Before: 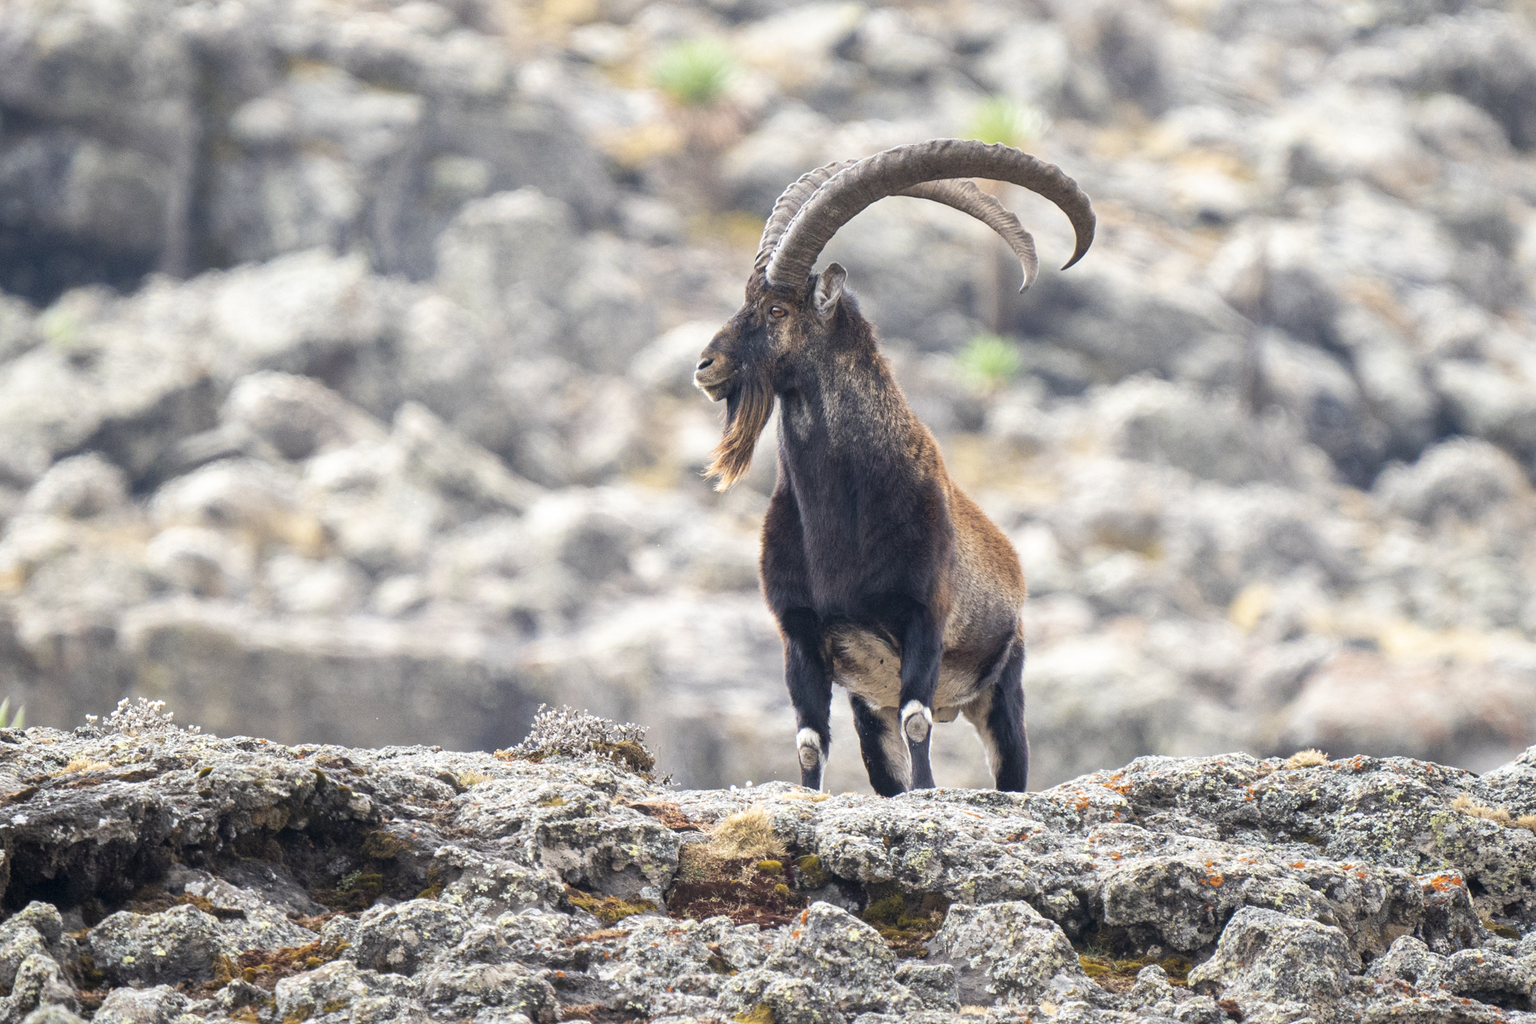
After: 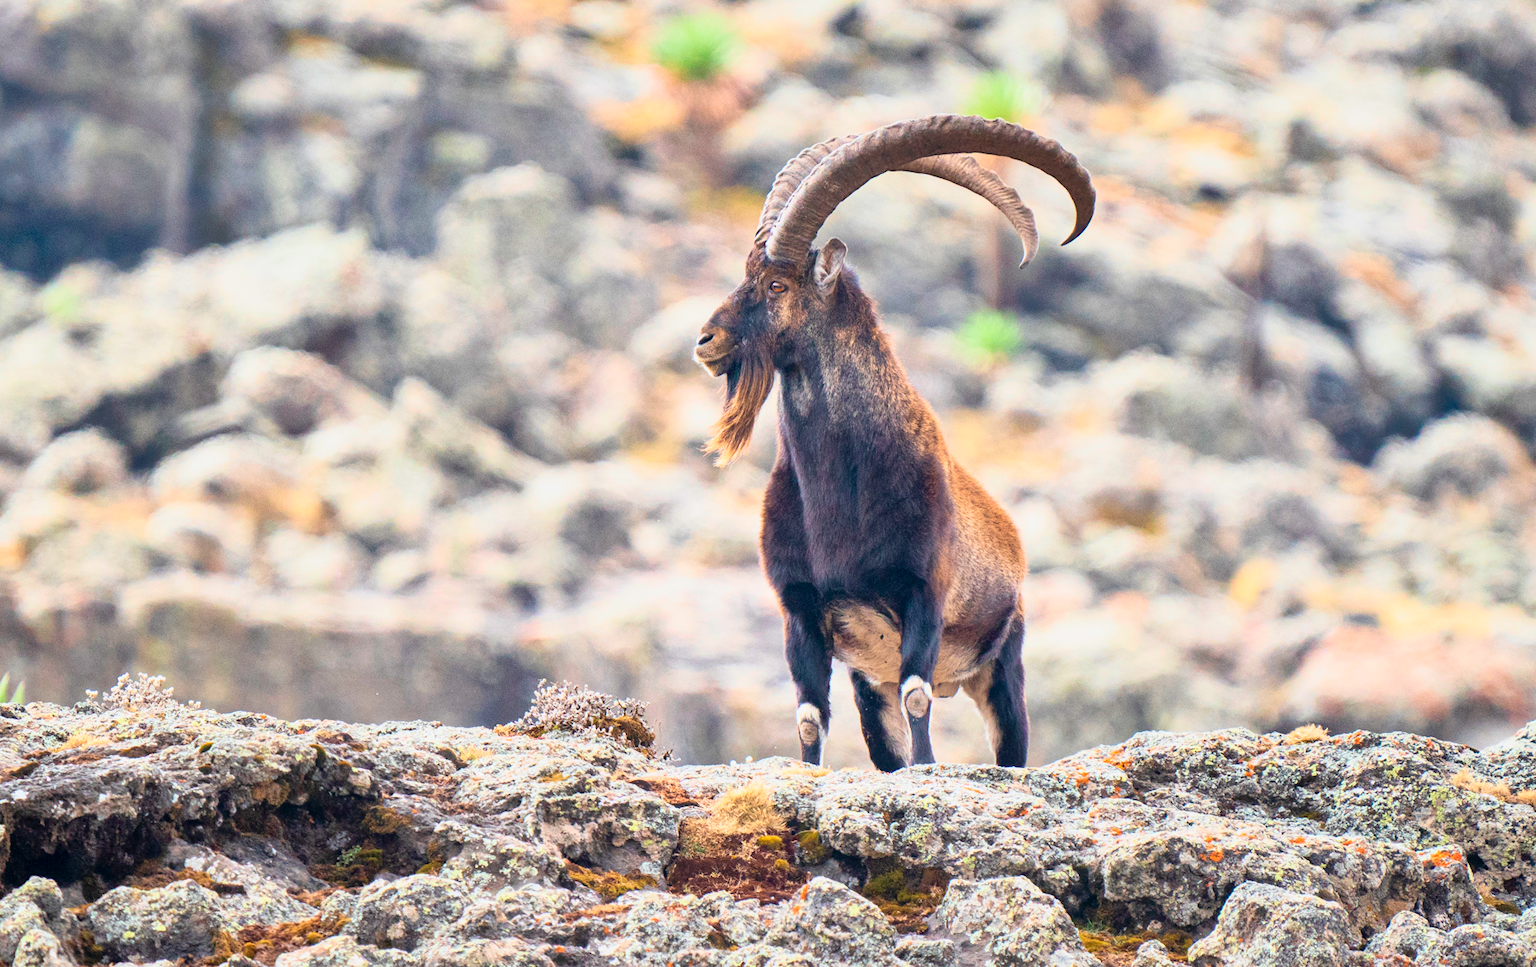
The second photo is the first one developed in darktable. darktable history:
contrast brightness saturation: contrast 0.03, brightness 0.06, saturation 0.13
tone curve: curves: ch0 [(0, 0) (0.091, 0.077) (0.389, 0.458) (0.745, 0.82) (0.844, 0.908) (0.909, 0.942) (1, 0.973)]; ch1 [(0, 0) (0.437, 0.404) (0.5, 0.5) (0.529, 0.556) (0.58, 0.603) (0.616, 0.649) (1, 1)]; ch2 [(0, 0) (0.442, 0.415) (0.5, 0.5) (0.535, 0.557) (0.585, 0.62) (1, 1)], color space Lab, independent channels, preserve colors none
shadows and highlights: soften with gaussian
crop and rotate: top 2.479%, bottom 3.018%
